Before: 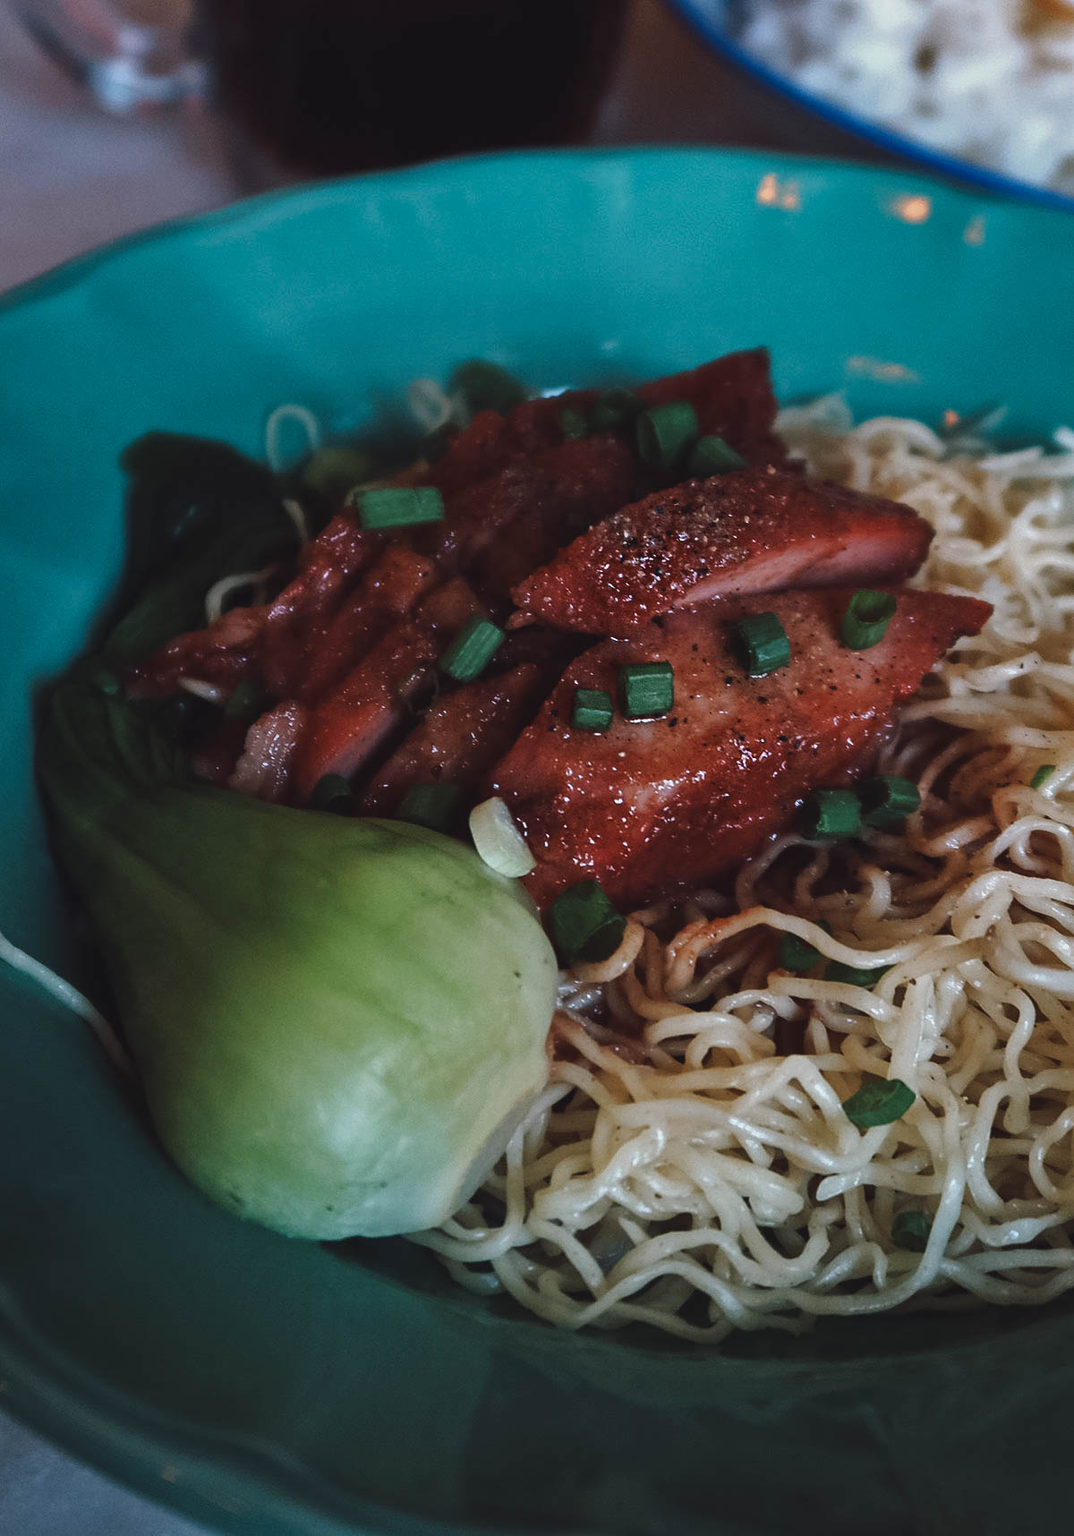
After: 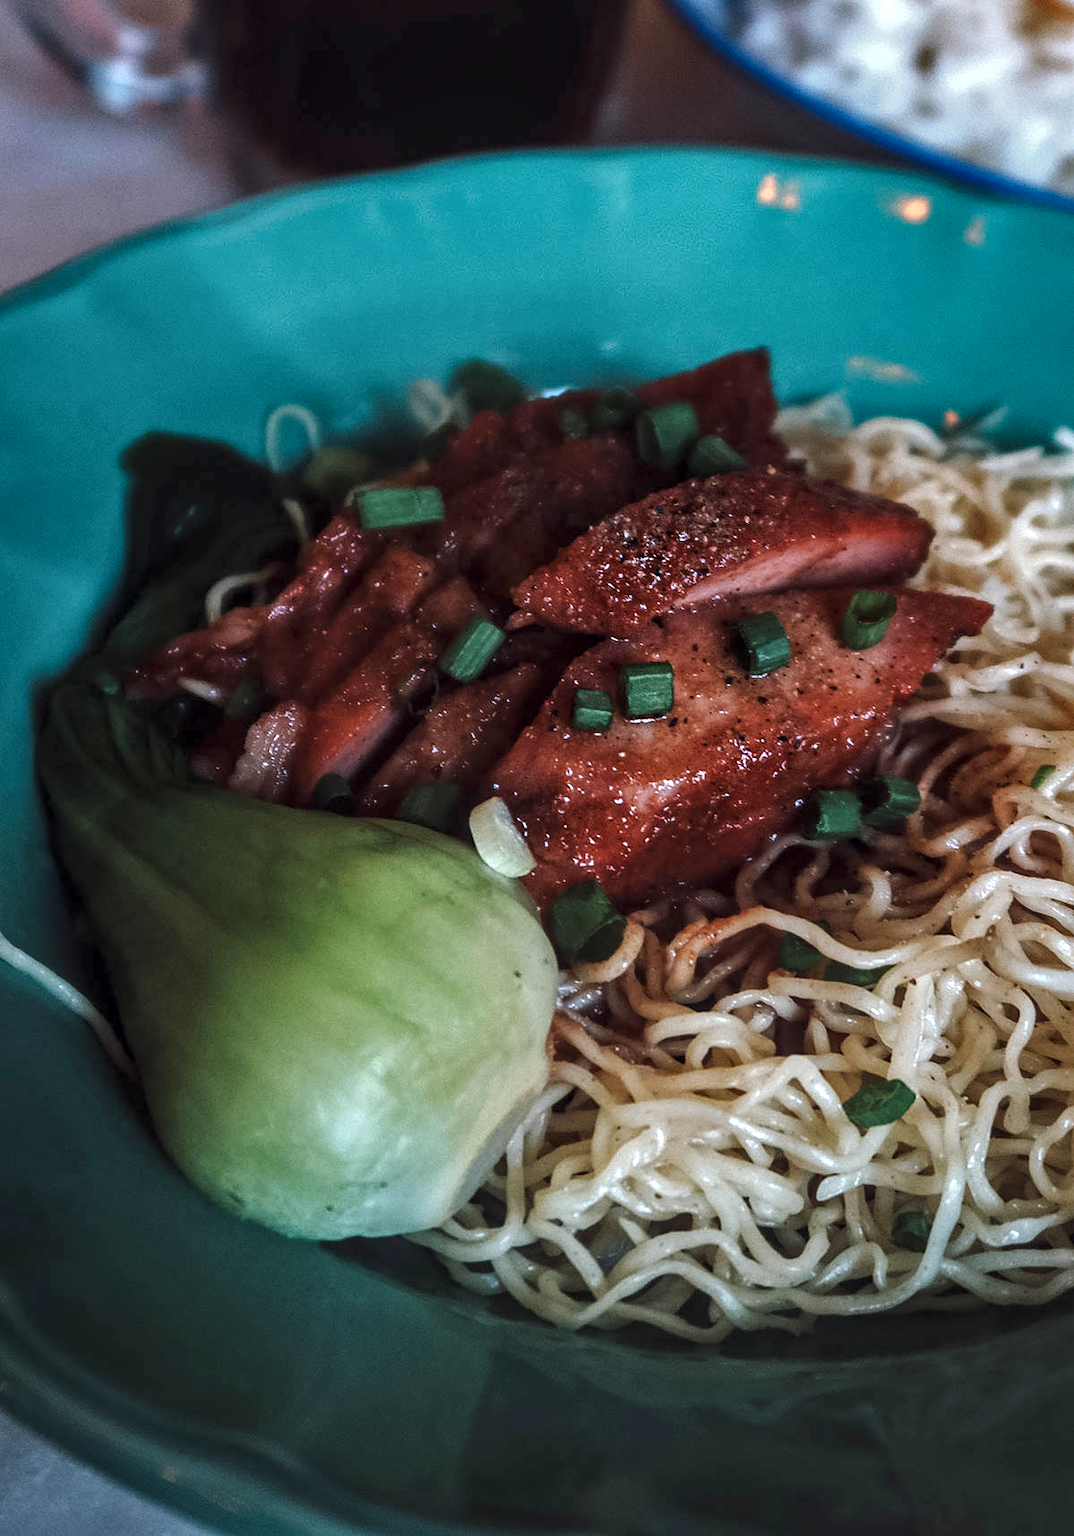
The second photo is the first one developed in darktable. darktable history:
exposure: black level correction 0.001, exposure 0.297 EV, compensate highlight preservation false
local contrast: highlights 63%, detail 143%, midtone range 0.426
